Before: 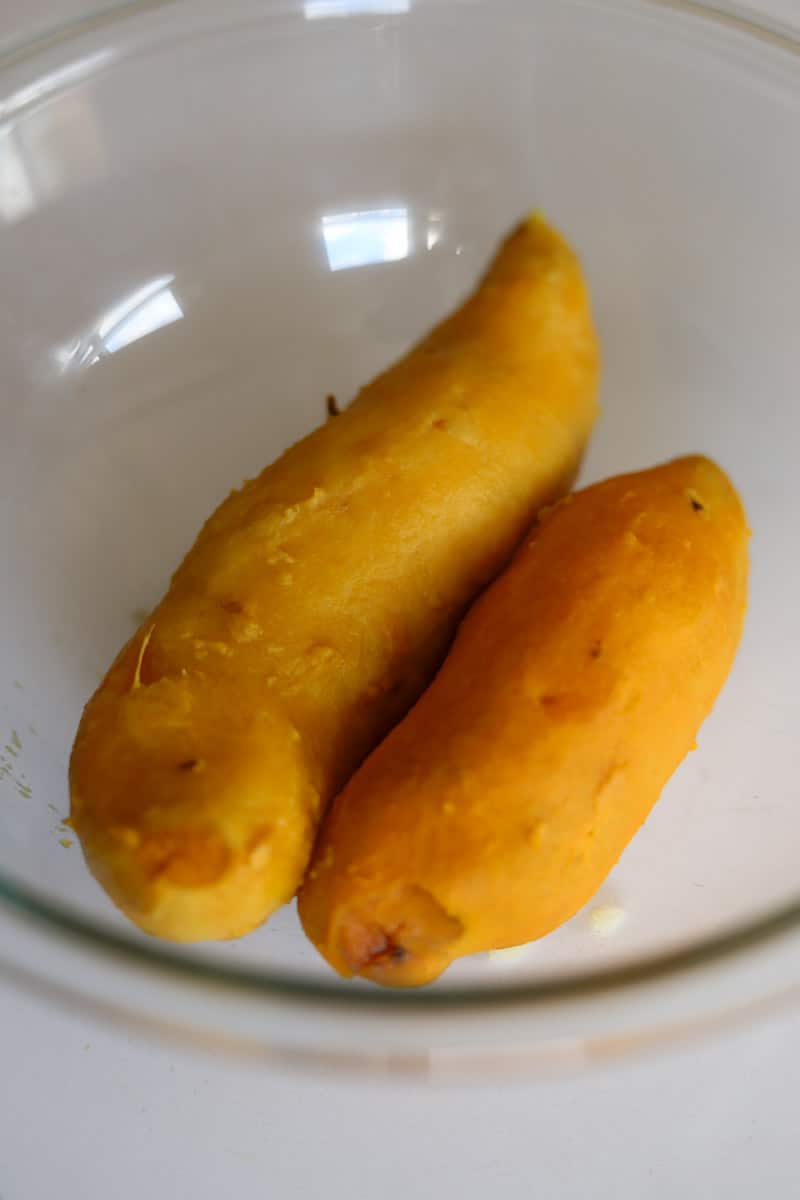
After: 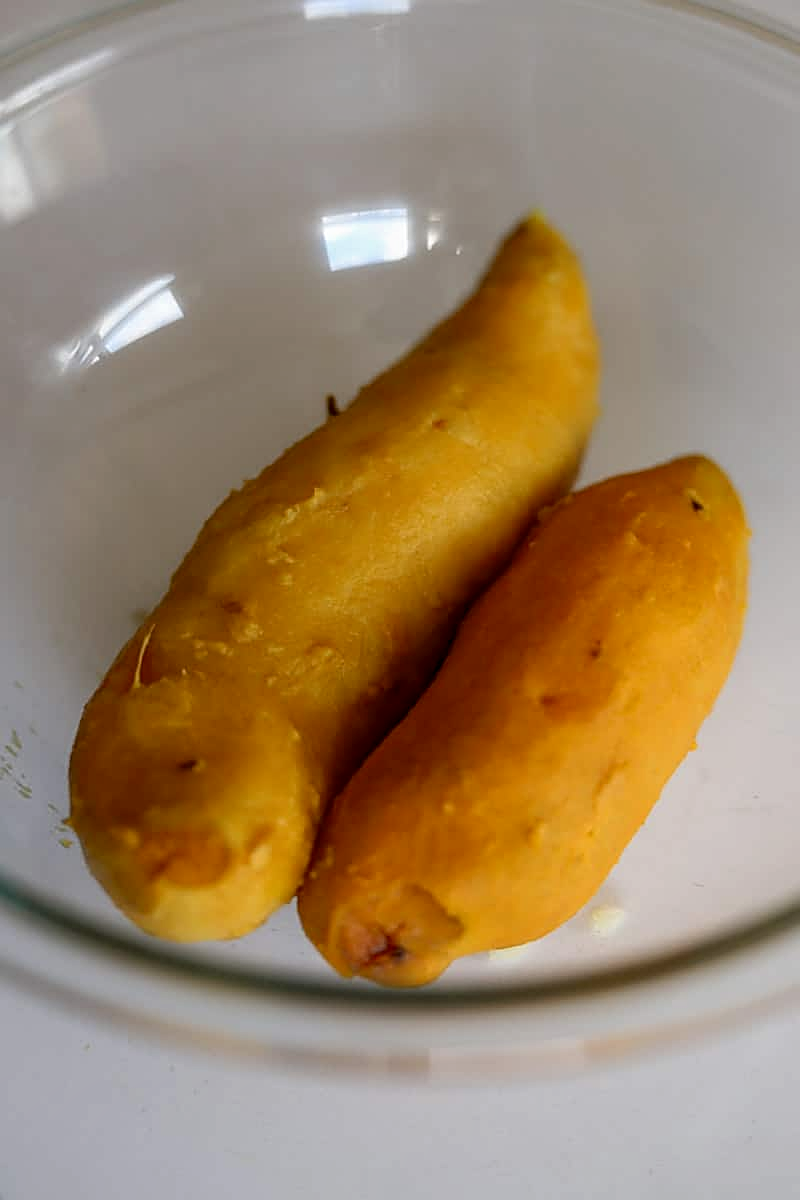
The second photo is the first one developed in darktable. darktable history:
sharpen: on, module defaults
local contrast: on, module defaults
exposure: black level correction 0.001, exposure -0.2 EV, compensate highlight preservation false
